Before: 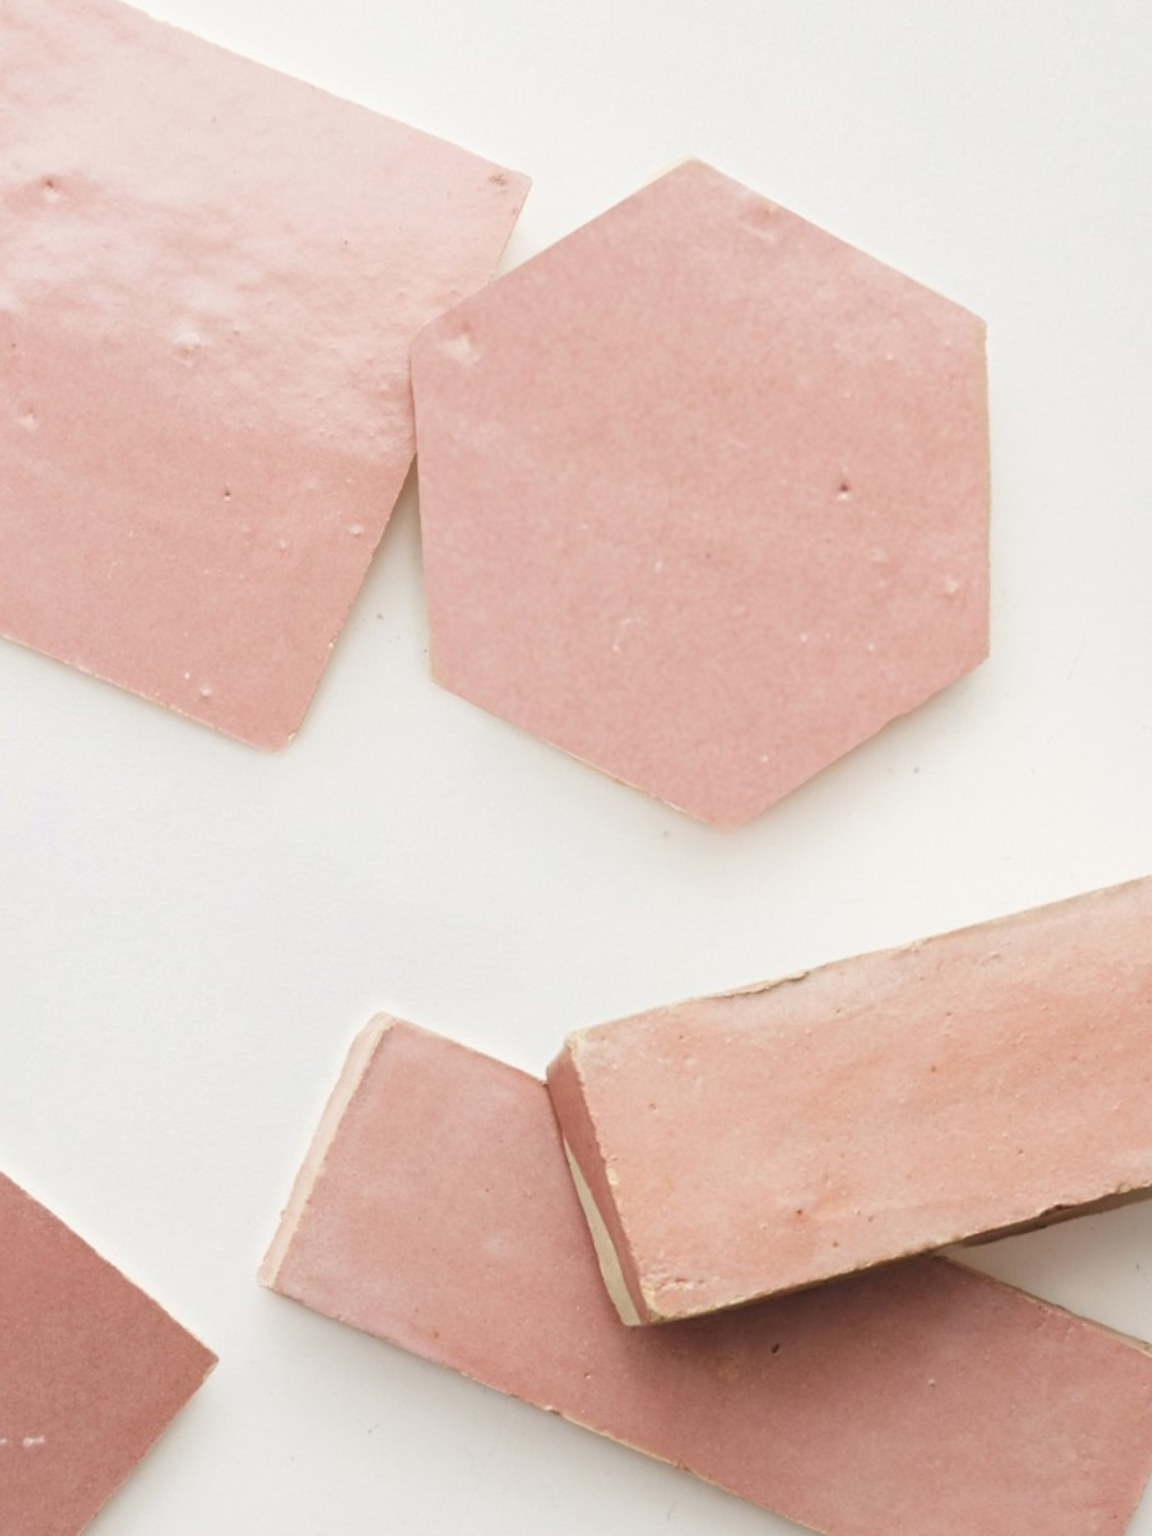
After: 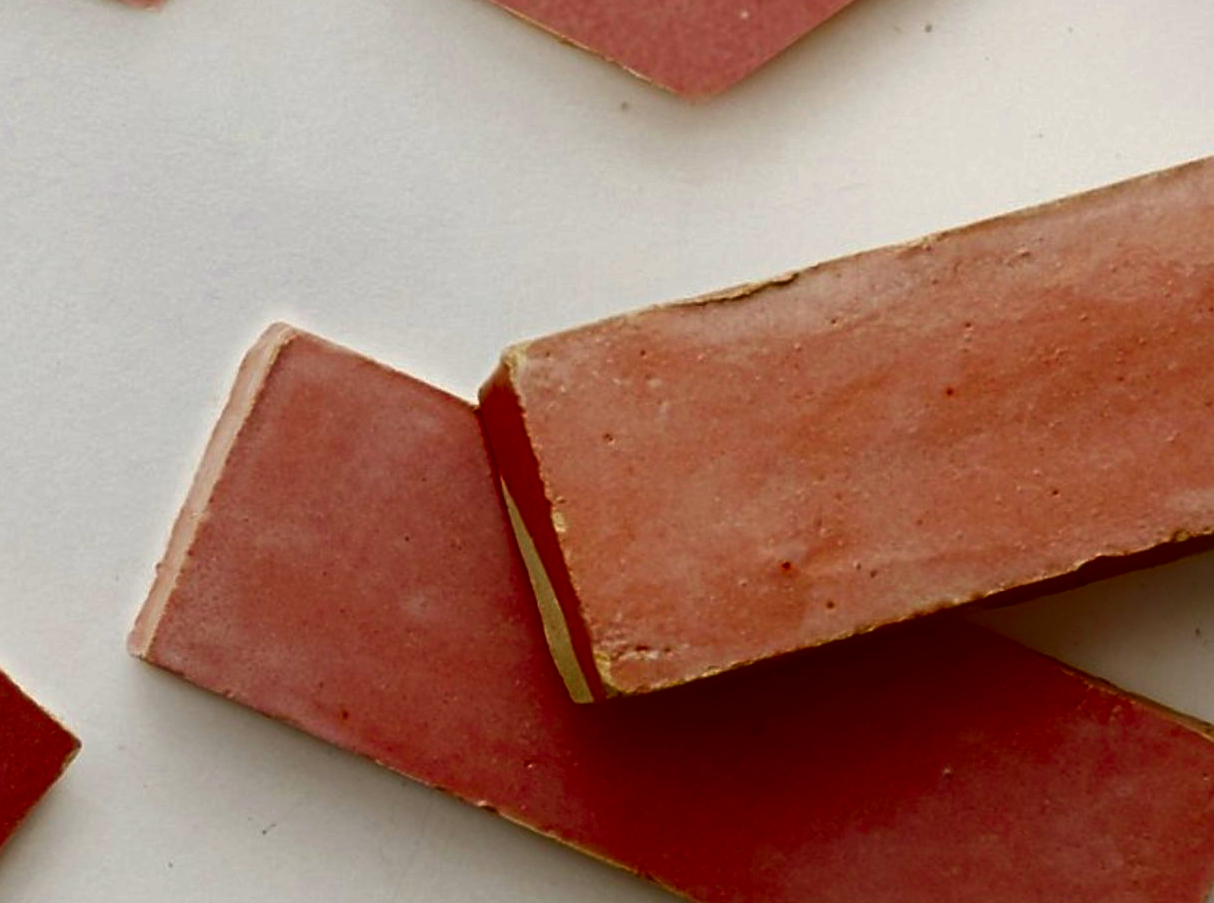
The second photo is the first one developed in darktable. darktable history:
contrast brightness saturation: brightness -0.984, saturation 0.99
sharpen: on, module defaults
crop and rotate: left 13.282%, top 48.67%, bottom 2.912%
